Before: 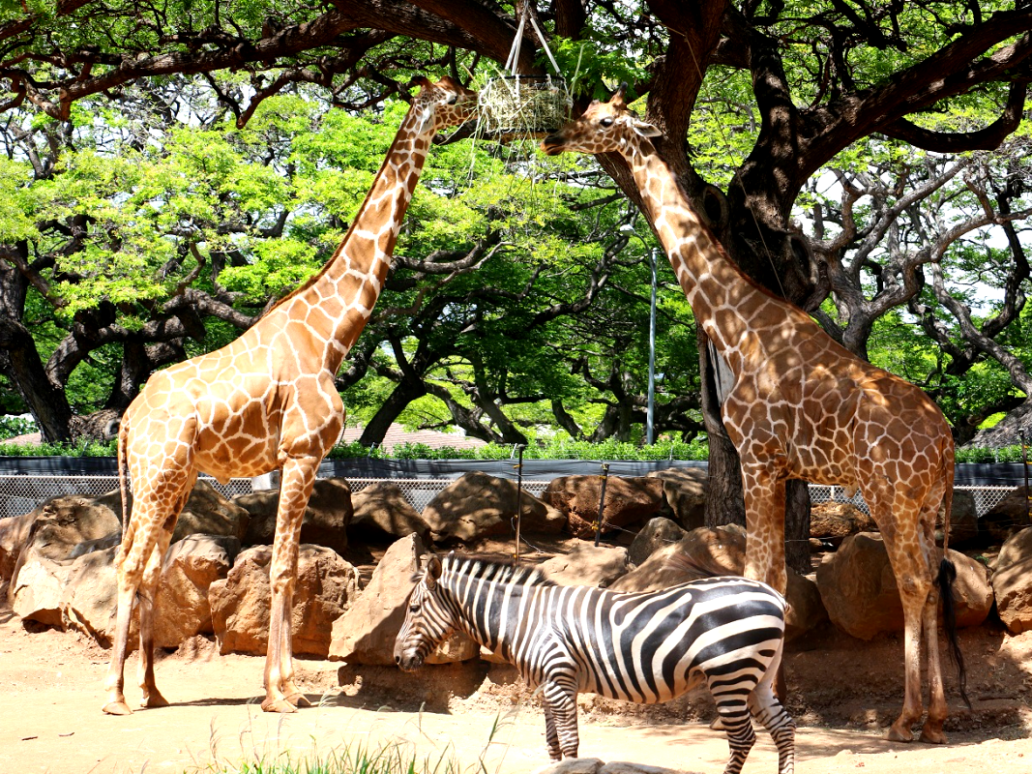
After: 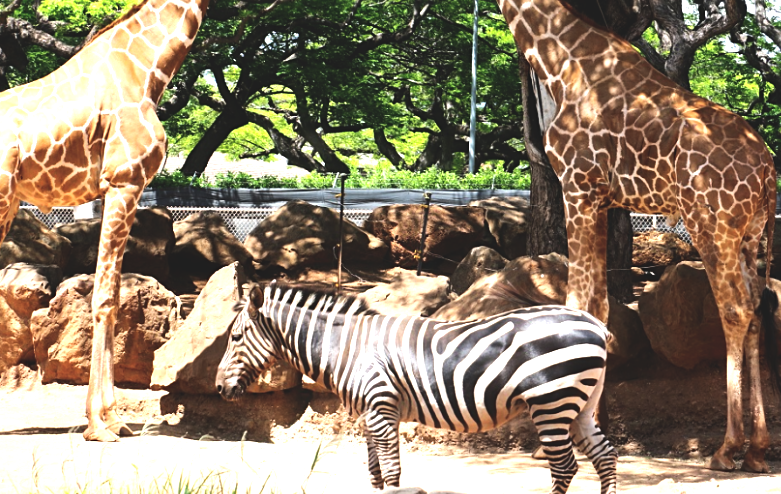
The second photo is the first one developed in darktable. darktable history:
crop and rotate: left 17.299%, top 35.115%, right 7.015%, bottom 1.024%
tone equalizer: -8 EV -0.75 EV, -7 EV -0.7 EV, -6 EV -0.6 EV, -5 EV -0.4 EV, -3 EV 0.4 EV, -2 EV 0.6 EV, -1 EV 0.7 EV, +0 EV 0.75 EV, edges refinement/feathering 500, mask exposure compensation -1.57 EV, preserve details no
exposure: black level correction -0.023, exposure -0.039 EV, compensate highlight preservation false
sharpen: amount 0.2
